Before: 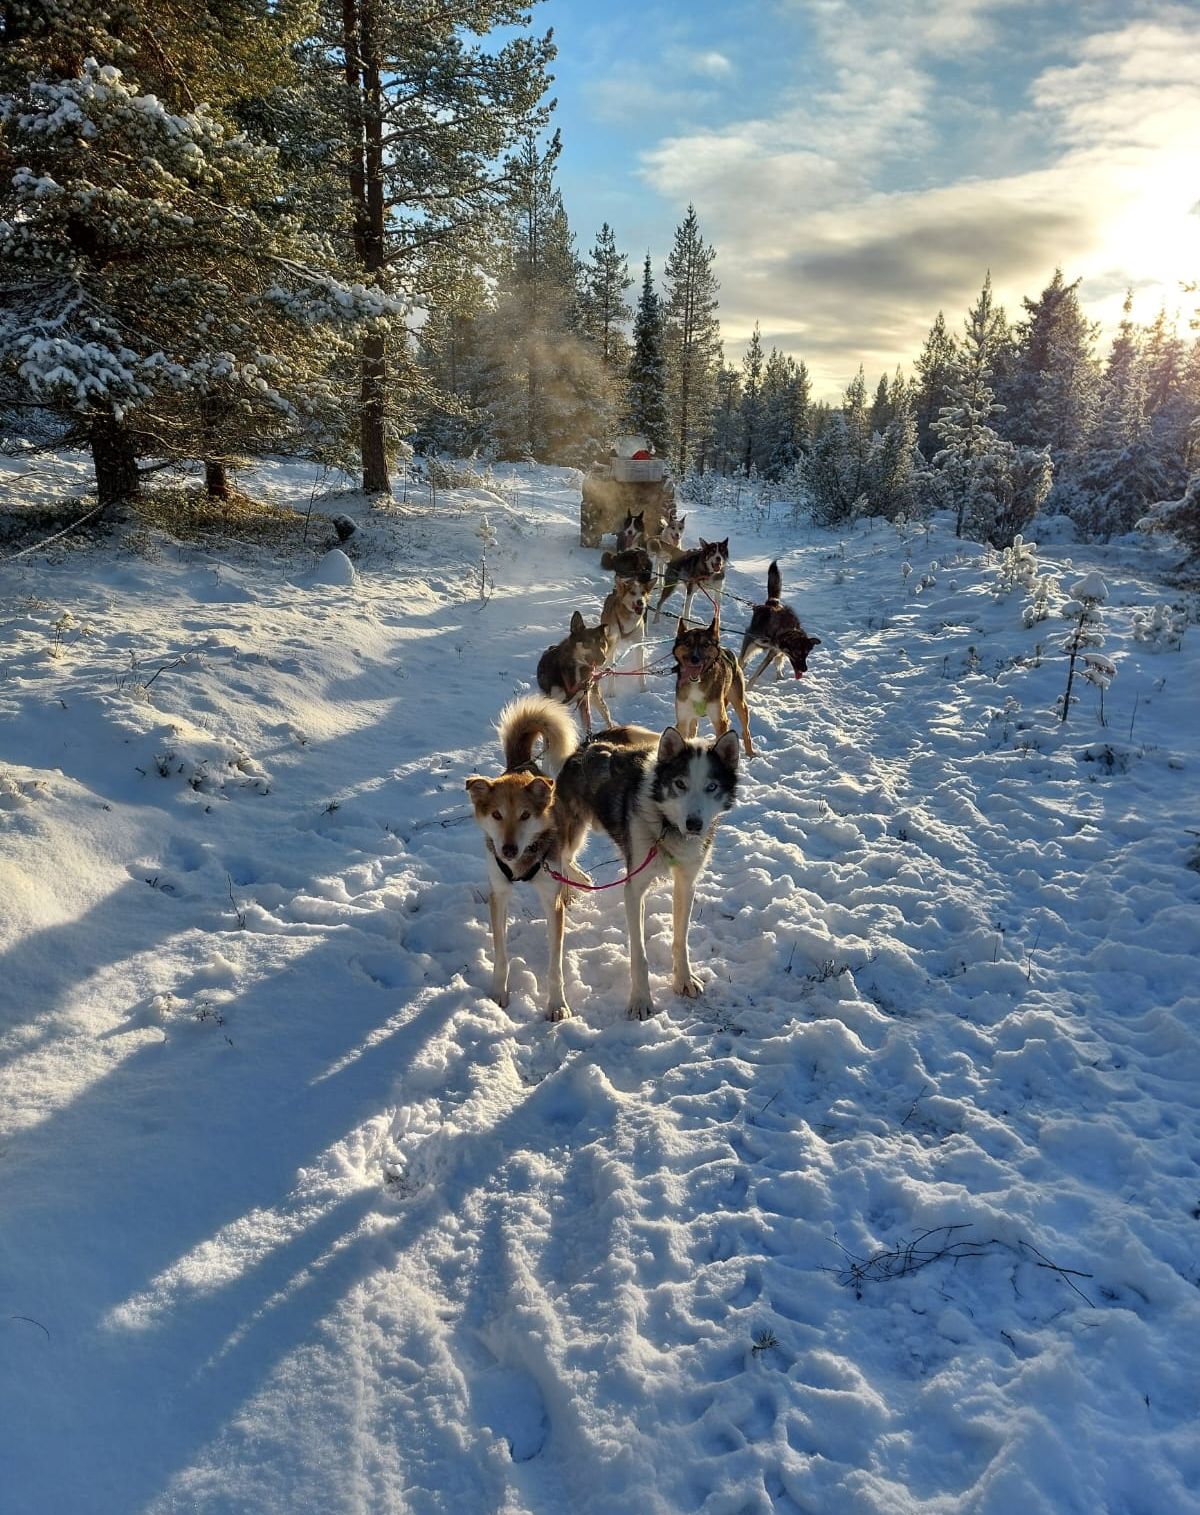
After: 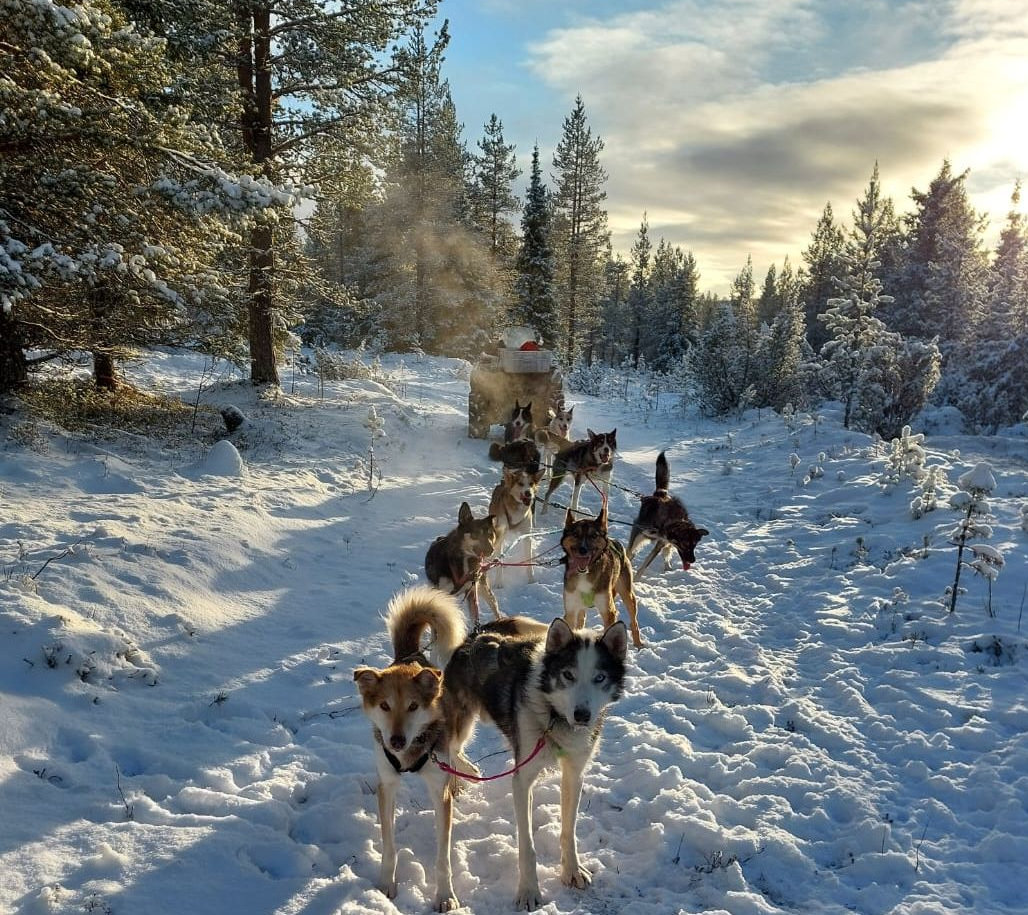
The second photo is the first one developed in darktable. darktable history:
crop and rotate: left 9.345%, top 7.22%, right 4.982%, bottom 32.331%
color balance rgb: on, module defaults
